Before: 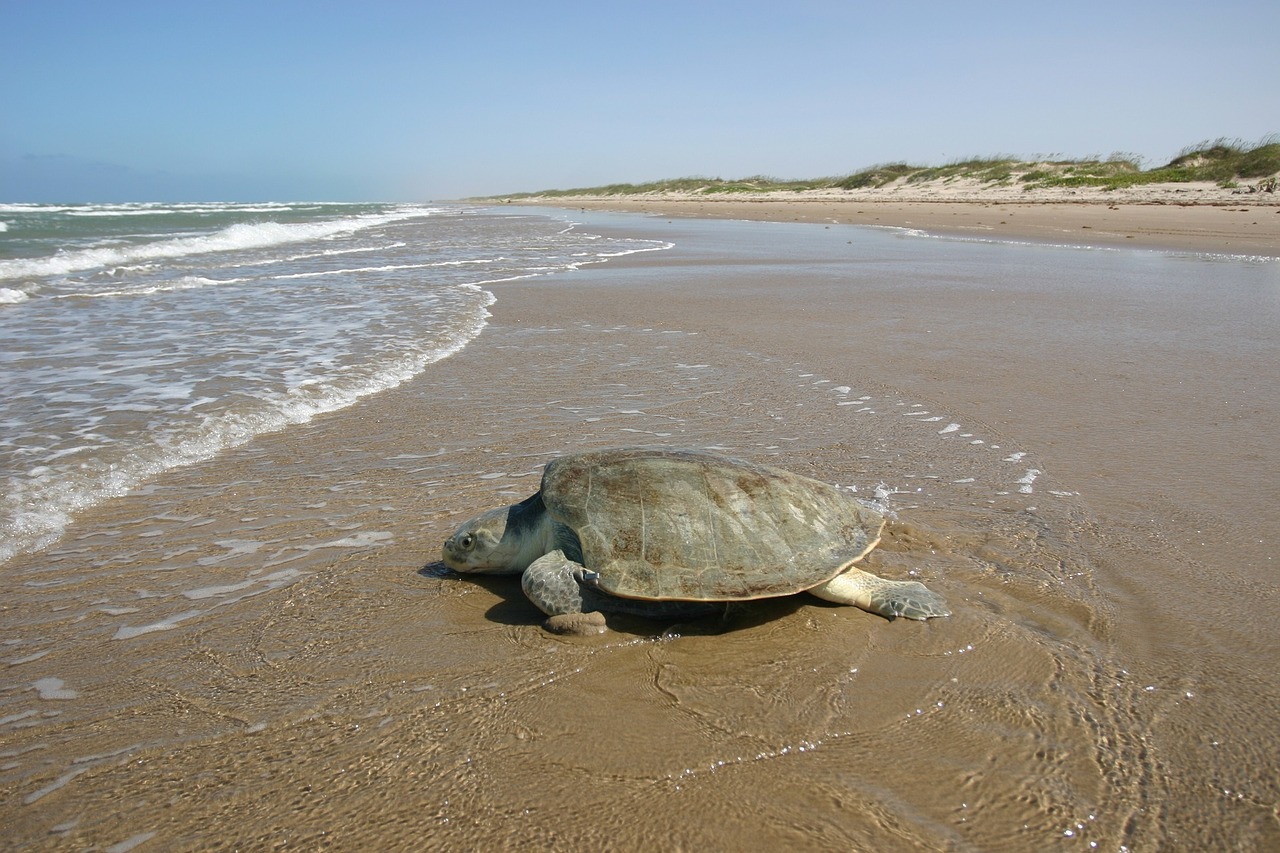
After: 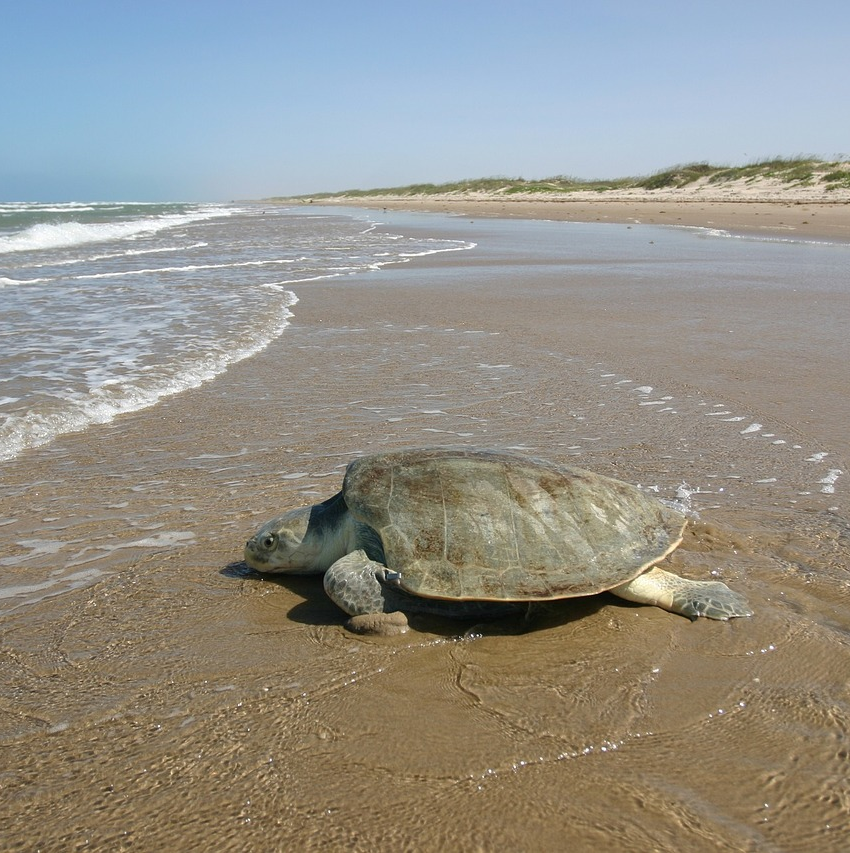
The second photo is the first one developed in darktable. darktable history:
crop and rotate: left 15.492%, right 18.037%
